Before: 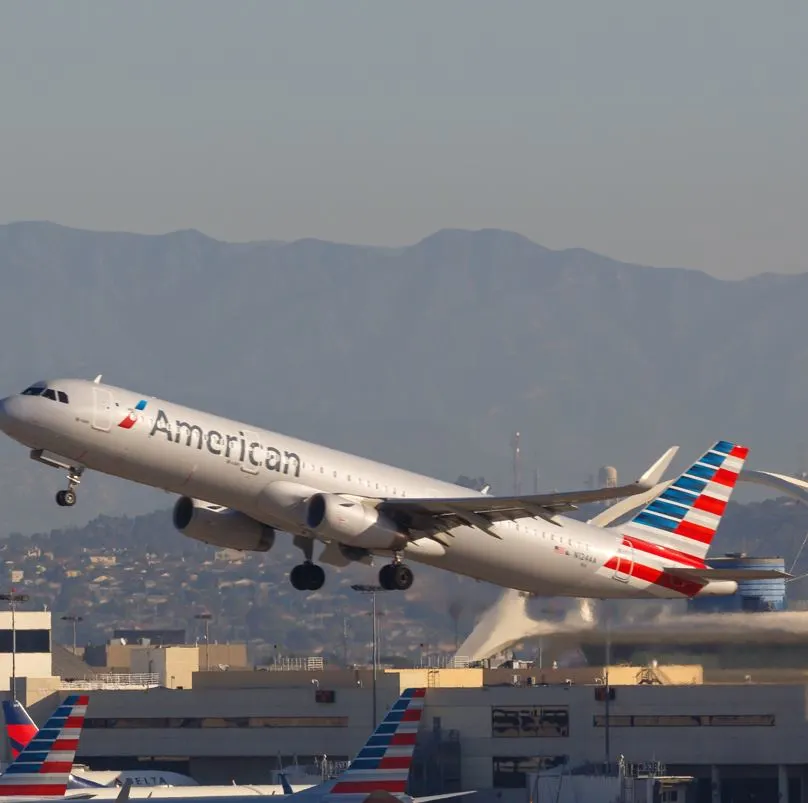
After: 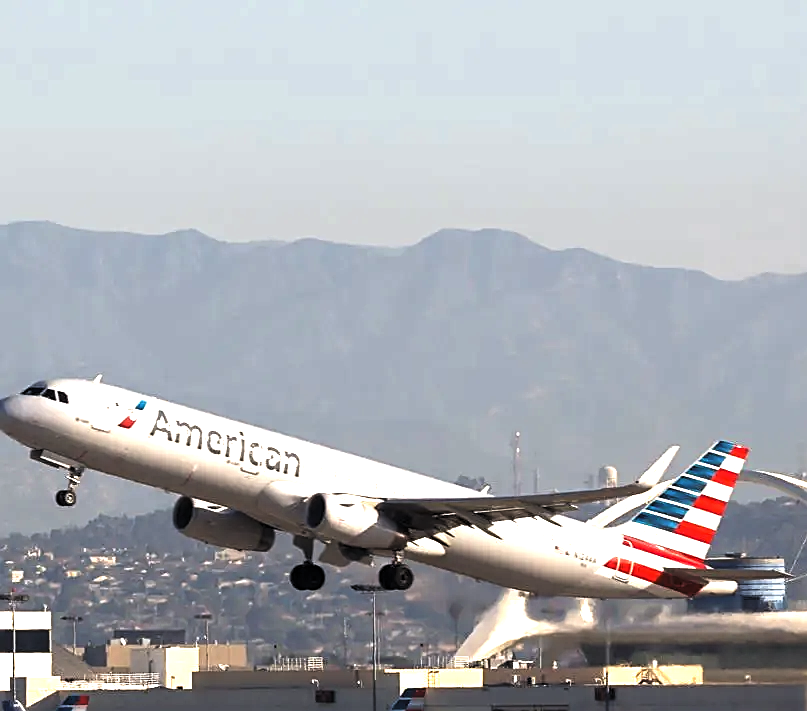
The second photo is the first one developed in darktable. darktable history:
levels: levels [0.101, 0.578, 0.953]
crop and rotate: top 0%, bottom 11.404%
sharpen: on, module defaults
exposure: black level correction 0, exposure 1.2 EV, compensate highlight preservation false
